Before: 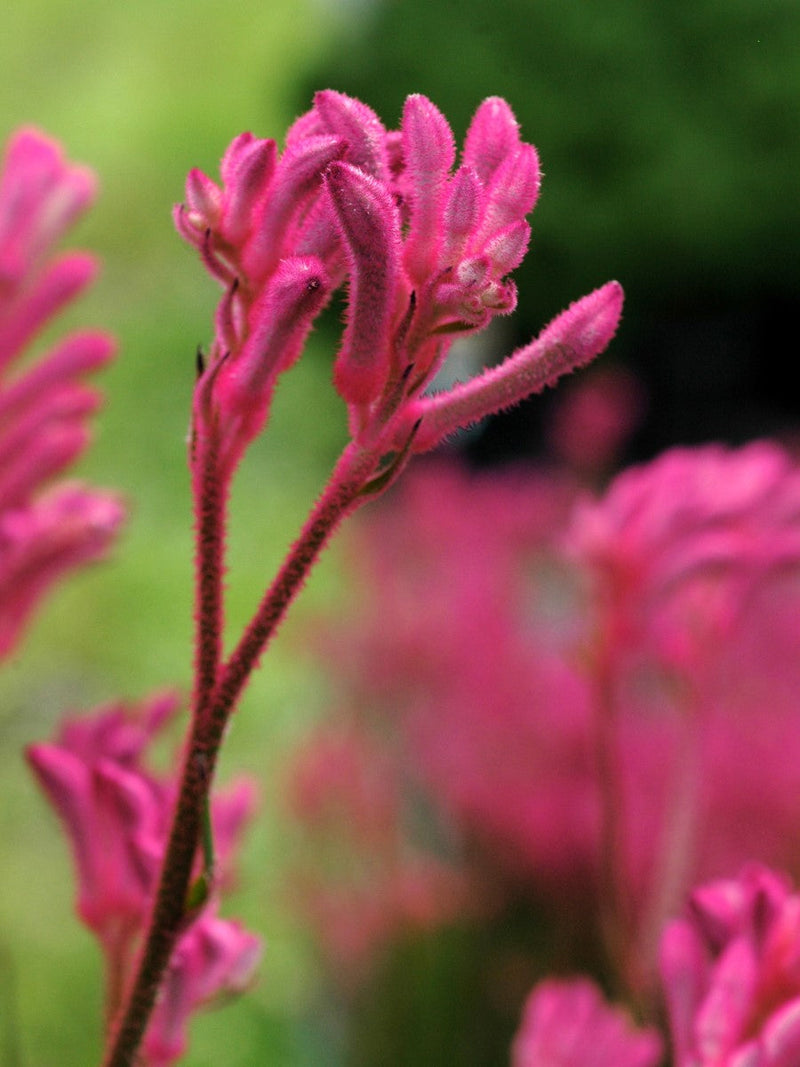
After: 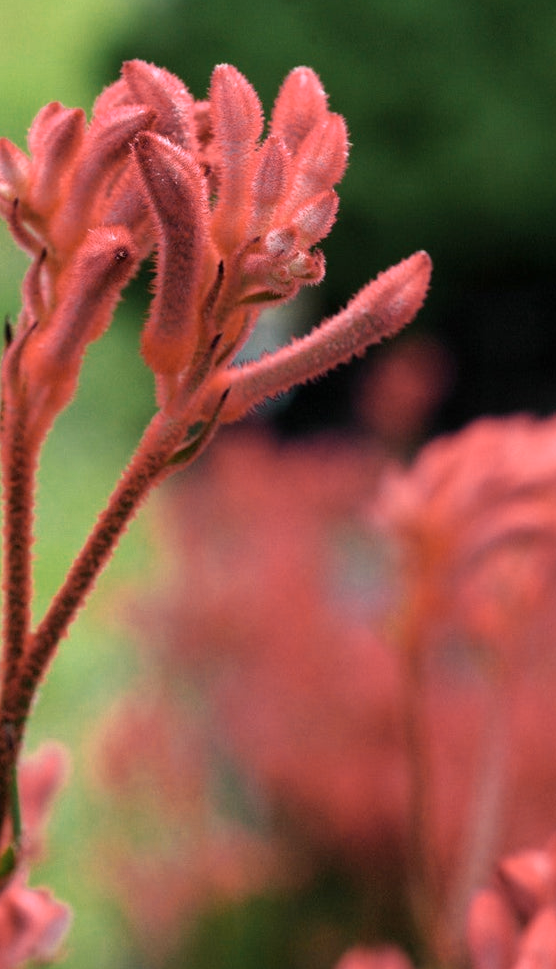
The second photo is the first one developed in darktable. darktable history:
crop and rotate: left 24.034%, top 2.838%, right 6.406%, bottom 6.299%
color zones: curves: ch0 [(0.018, 0.548) (0.197, 0.654) (0.425, 0.447) (0.605, 0.658) (0.732, 0.579)]; ch1 [(0.105, 0.531) (0.224, 0.531) (0.386, 0.39) (0.618, 0.456) (0.732, 0.456) (0.956, 0.421)]; ch2 [(0.039, 0.583) (0.215, 0.465) (0.399, 0.544) (0.465, 0.548) (0.614, 0.447) (0.724, 0.43) (0.882, 0.623) (0.956, 0.632)]
